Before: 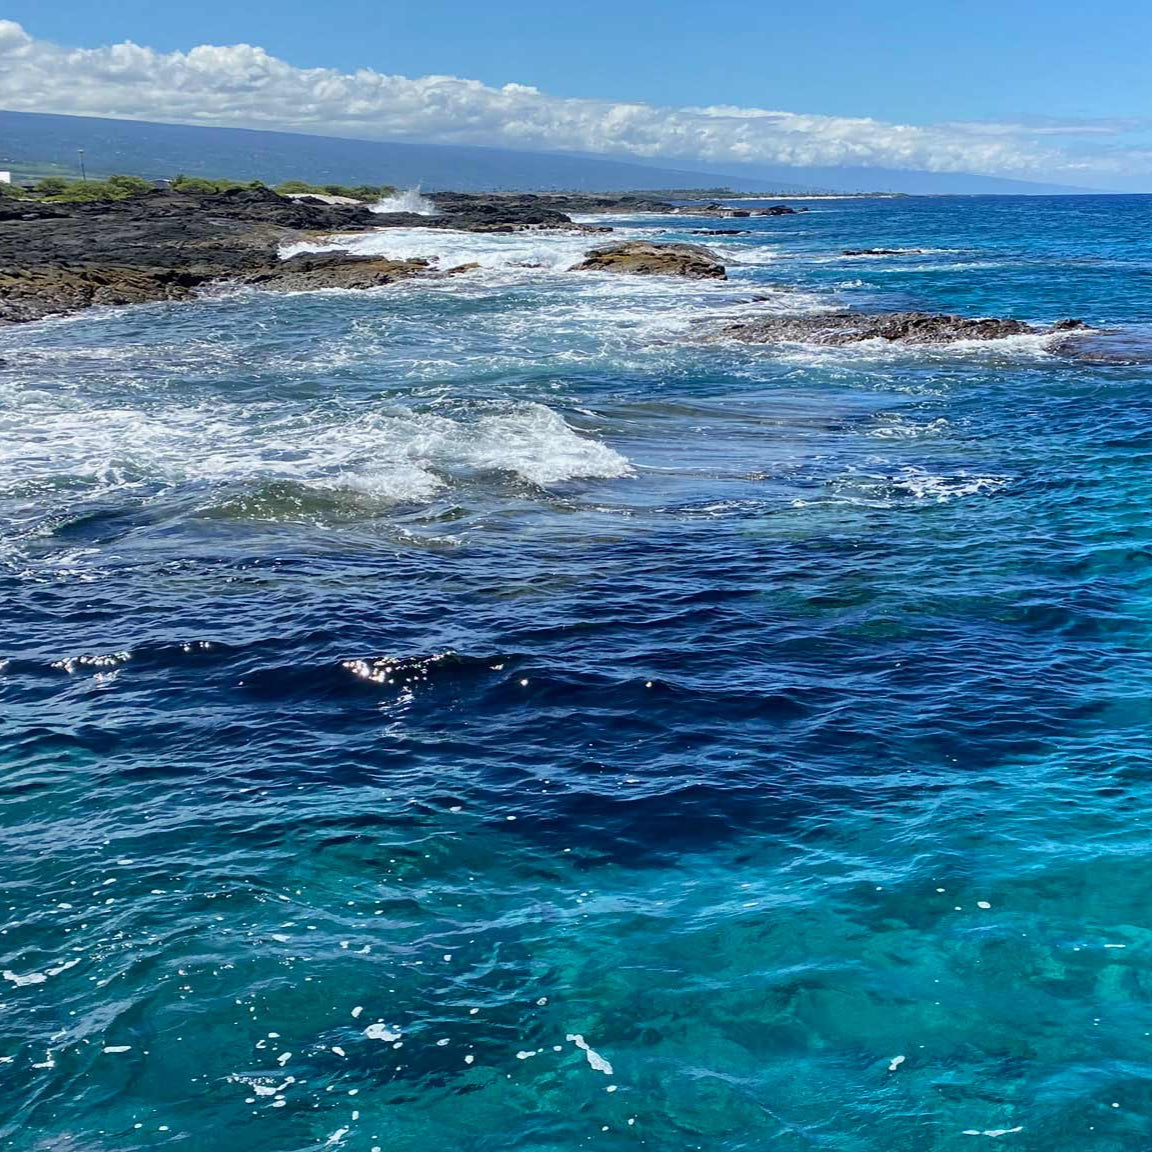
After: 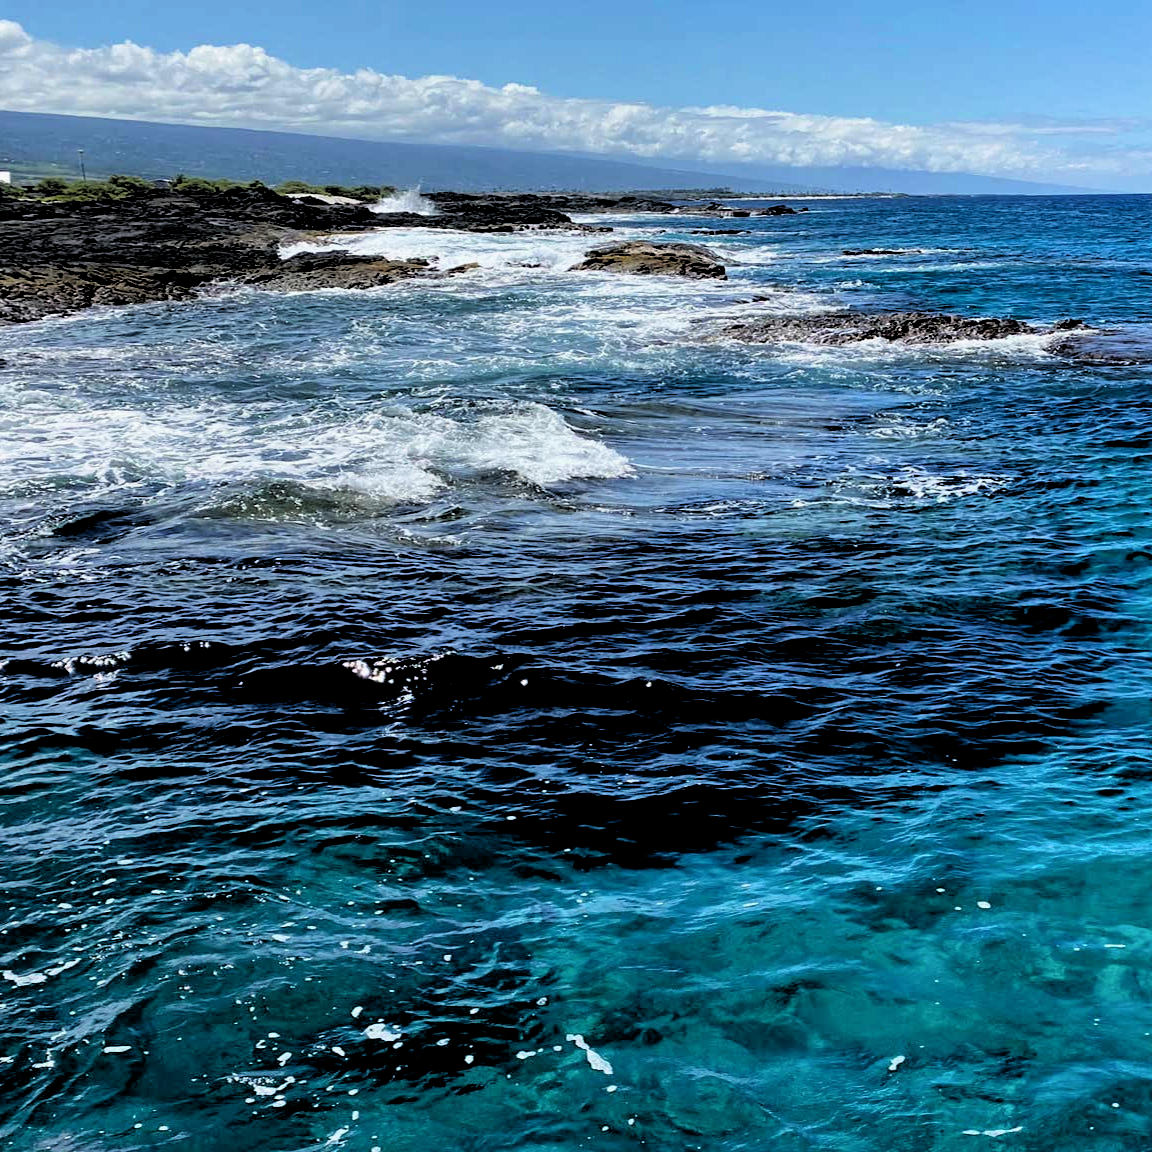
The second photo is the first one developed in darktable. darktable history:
filmic rgb: black relative exposure -4.93 EV, white relative exposure 2.84 EV, hardness 3.72
rgb levels: levels [[0.034, 0.472, 0.904], [0, 0.5, 1], [0, 0.5, 1]]
